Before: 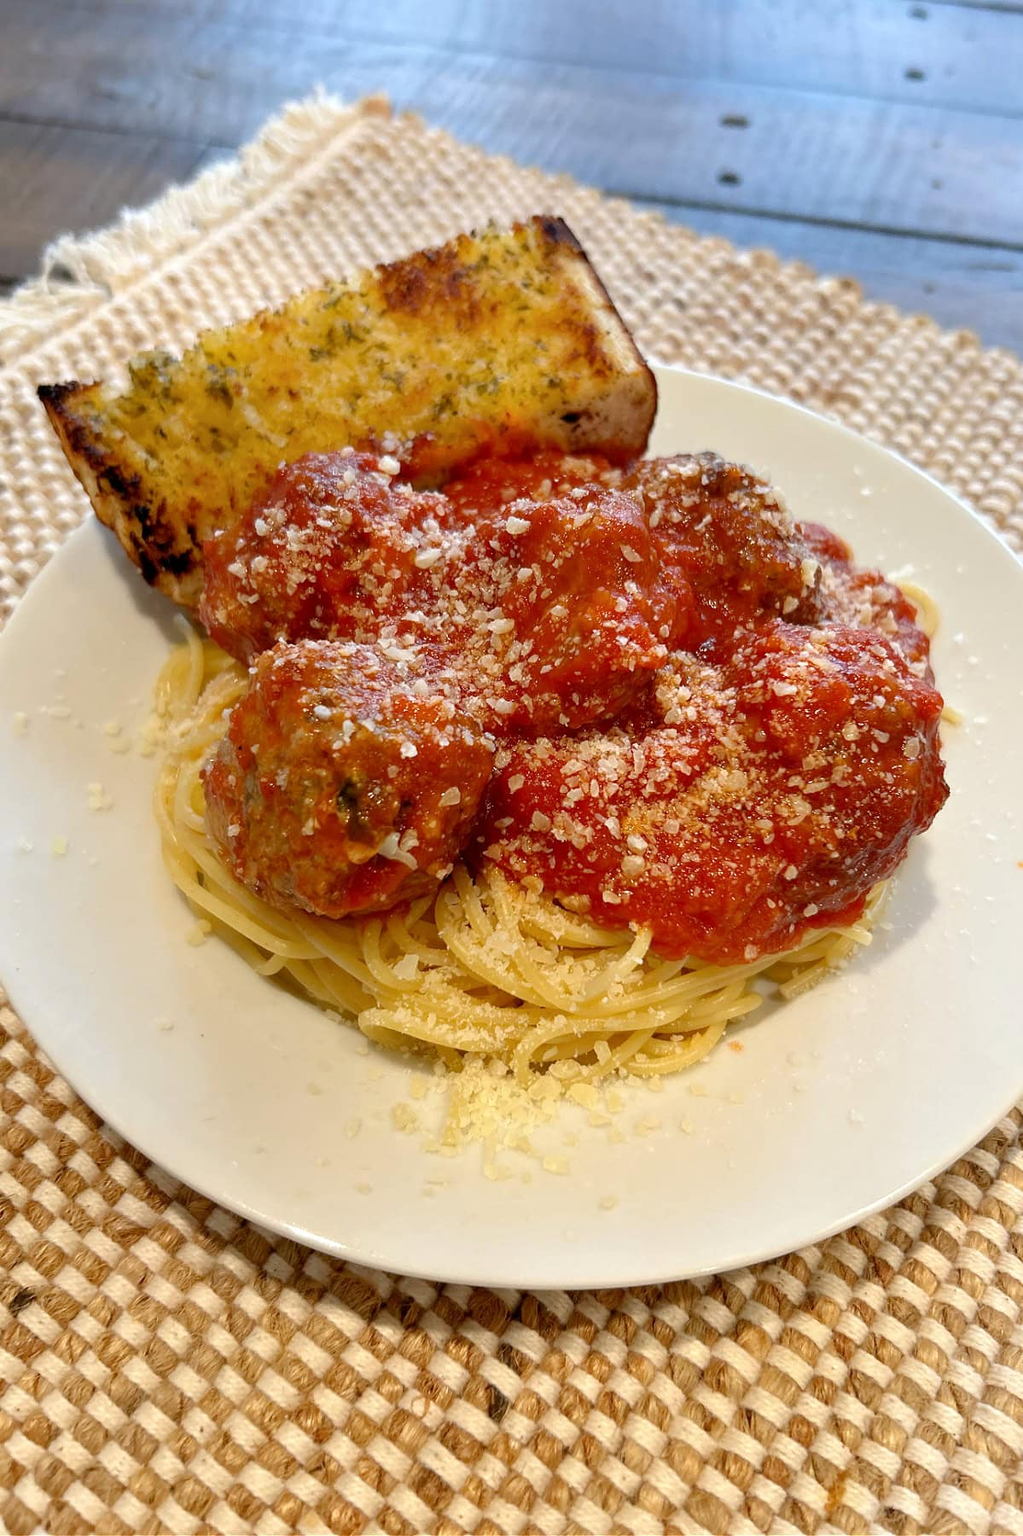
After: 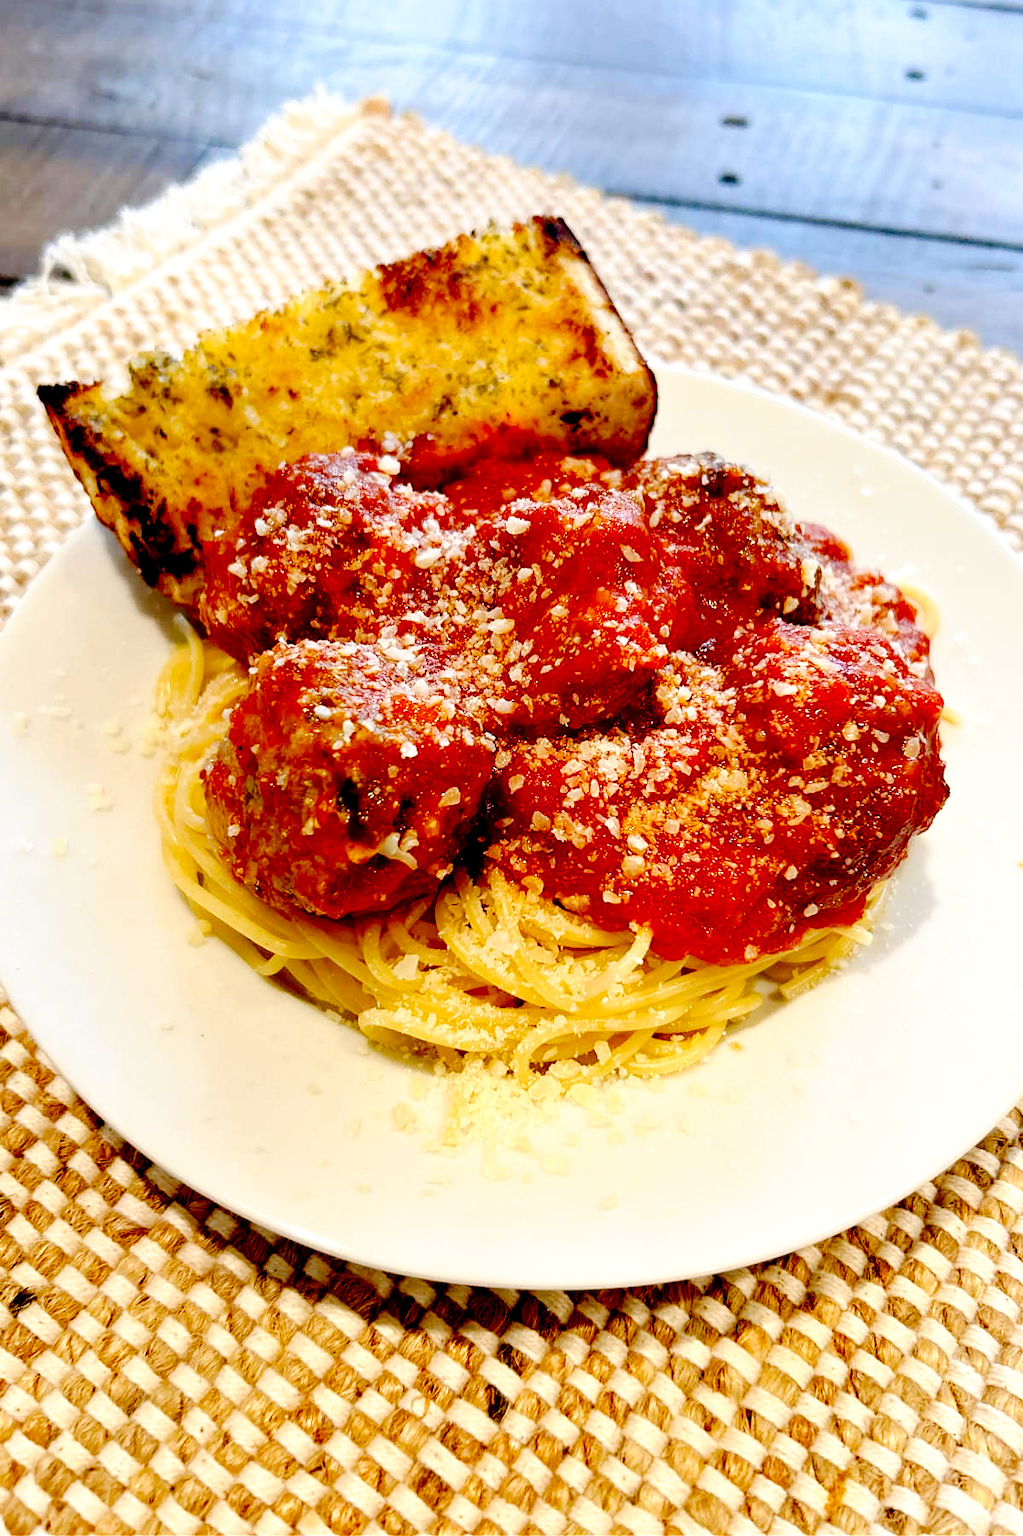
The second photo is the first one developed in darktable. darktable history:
tone curve: curves: ch0 [(0, 0) (0.003, 0) (0.011, 0.002) (0.025, 0.004) (0.044, 0.007) (0.069, 0.015) (0.1, 0.025) (0.136, 0.04) (0.177, 0.09) (0.224, 0.152) (0.277, 0.239) (0.335, 0.335) (0.399, 0.43) (0.468, 0.524) (0.543, 0.621) (0.623, 0.712) (0.709, 0.792) (0.801, 0.871) (0.898, 0.951) (1, 1)], preserve colors none
exposure: black level correction 0.031, exposure 0.304 EV, compensate highlight preservation false
